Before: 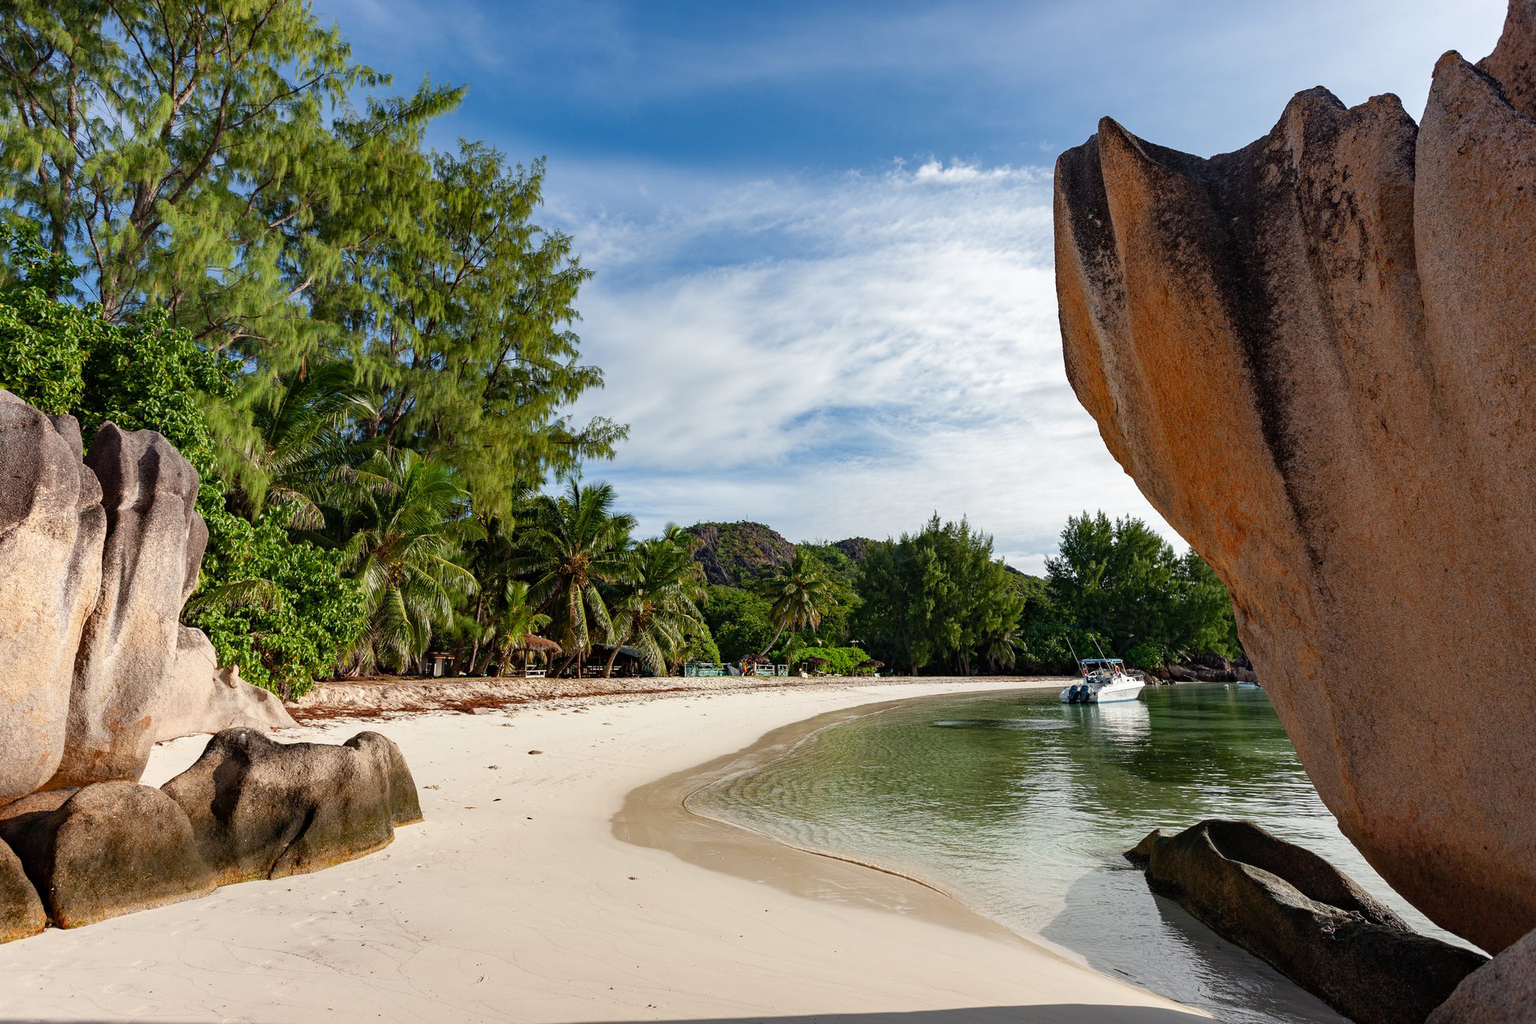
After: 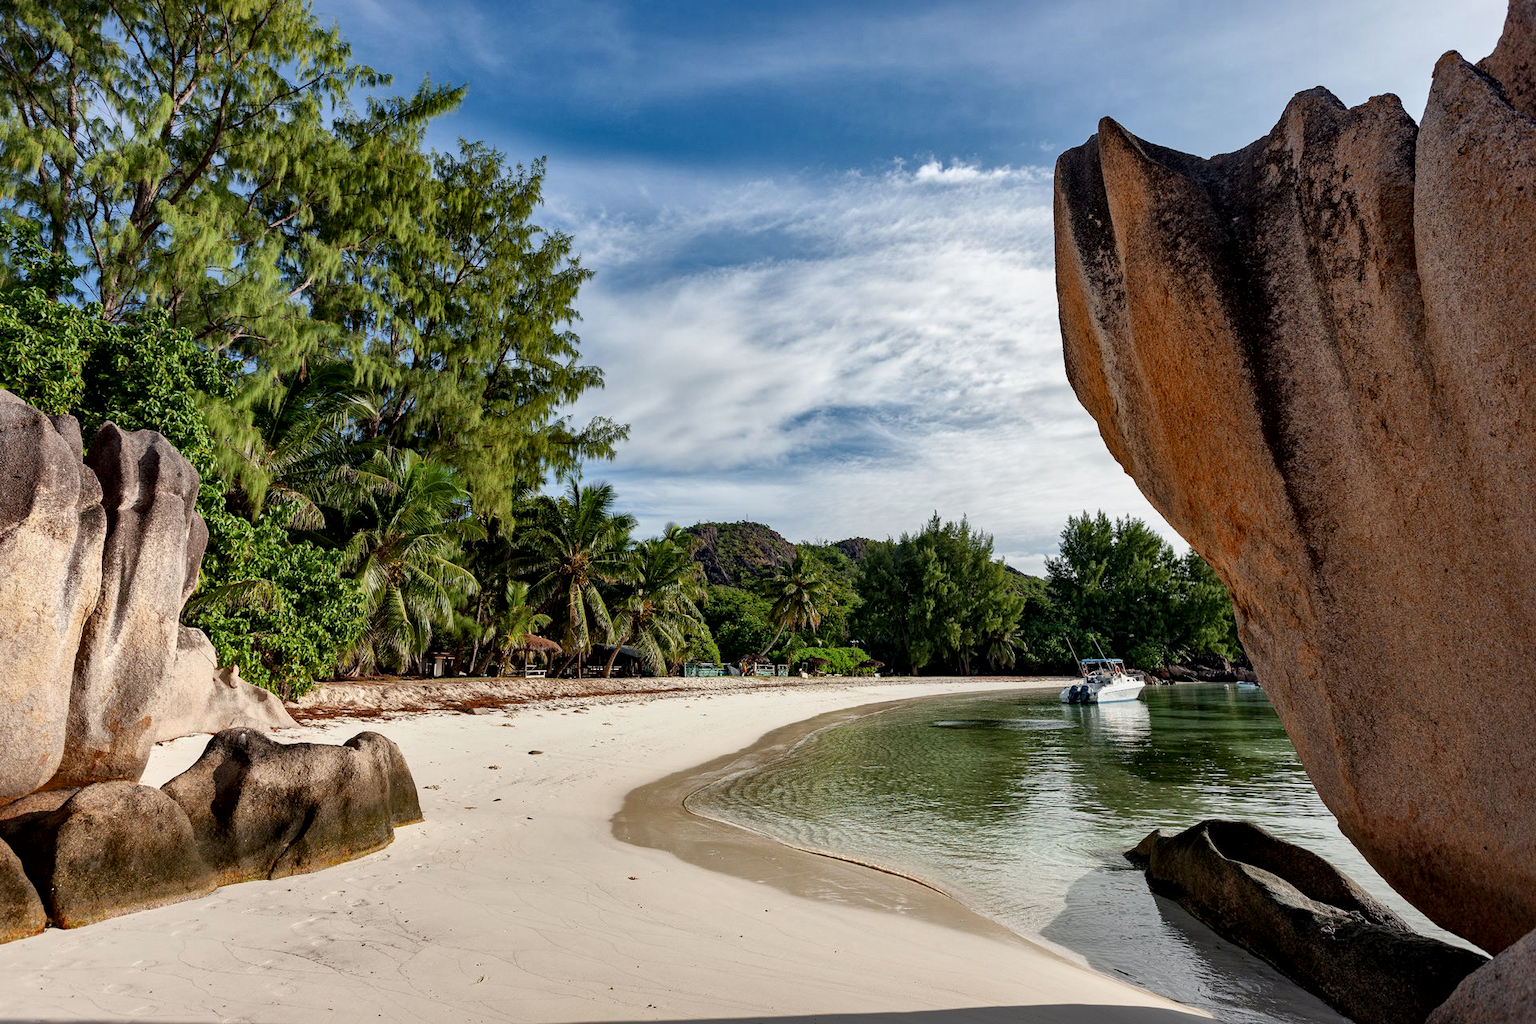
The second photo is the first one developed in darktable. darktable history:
local contrast: mode bilateral grid, contrast 20, coarseness 49, detail 172%, midtone range 0.2
exposure: exposure -0.21 EV, compensate exposure bias true, compensate highlight preservation false
